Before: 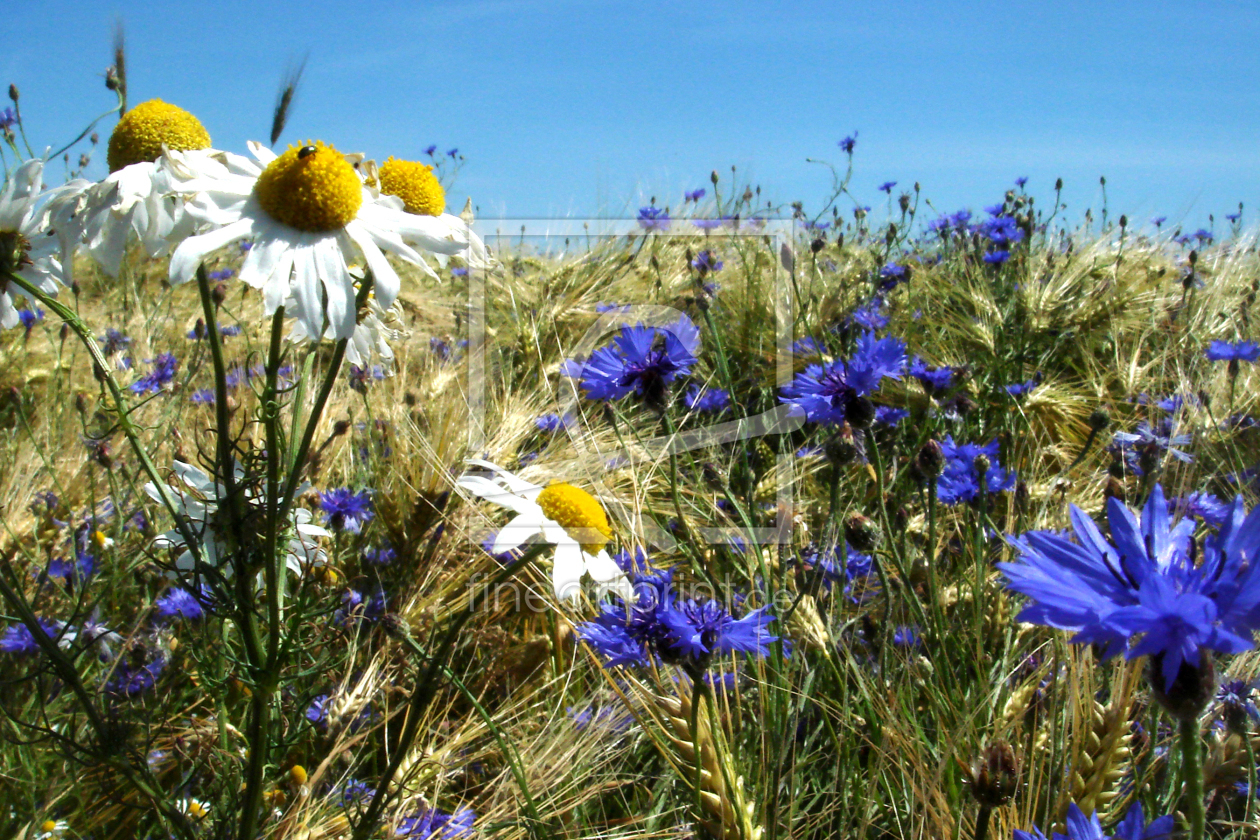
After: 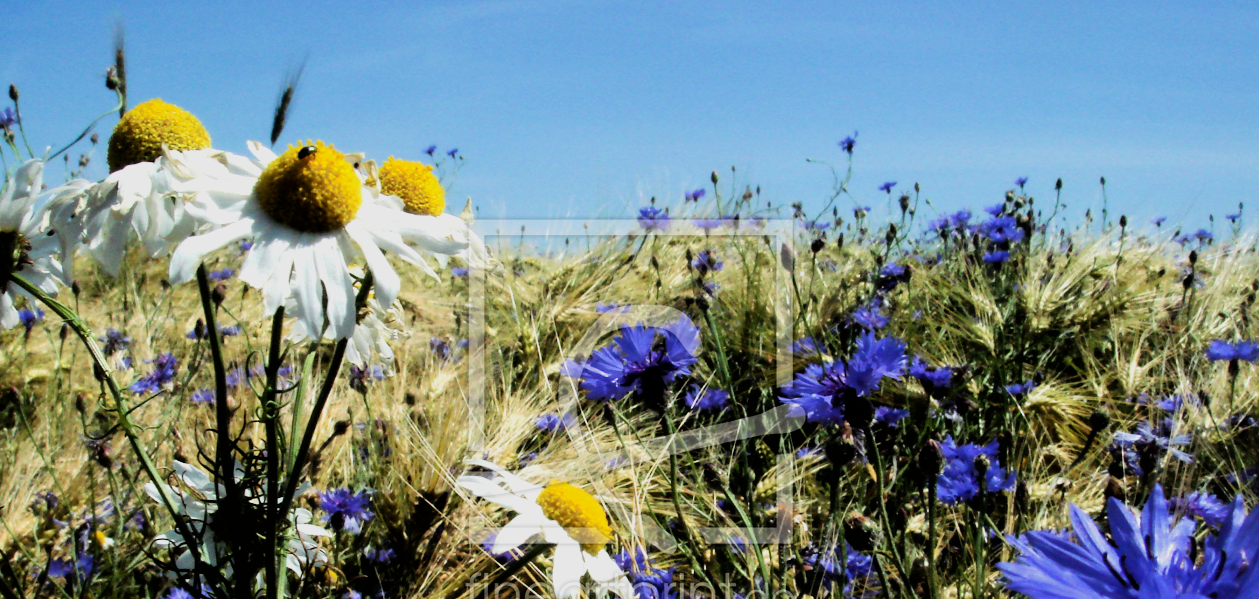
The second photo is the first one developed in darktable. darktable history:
crop: right 0%, bottom 28.661%
filmic rgb: black relative exposure -4.98 EV, white relative exposure 3.97 EV, hardness 2.89, contrast 1.403, iterations of high-quality reconstruction 0
